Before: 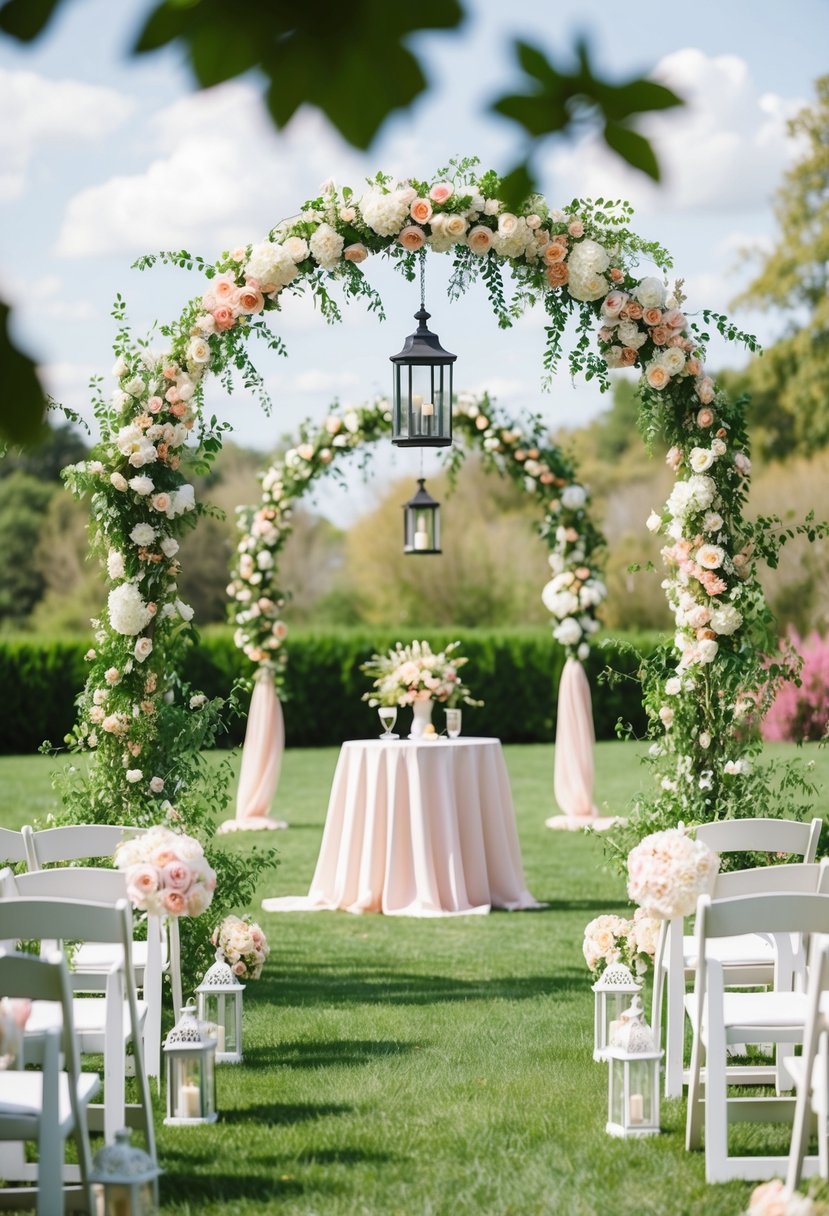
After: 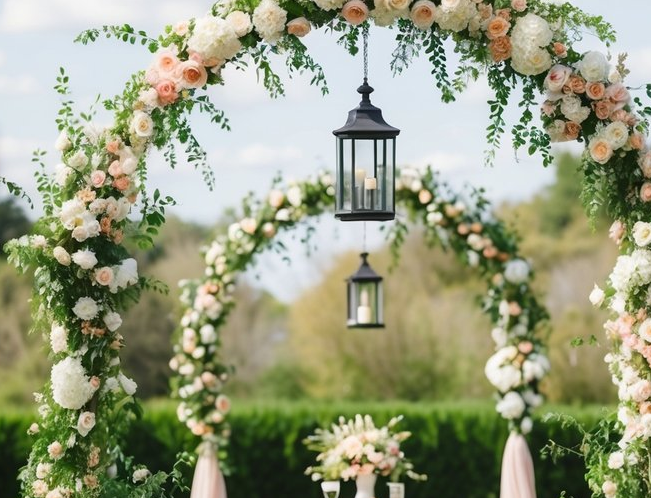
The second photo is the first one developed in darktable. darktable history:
crop: left 6.931%, top 18.628%, right 14.468%, bottom 40.349%
